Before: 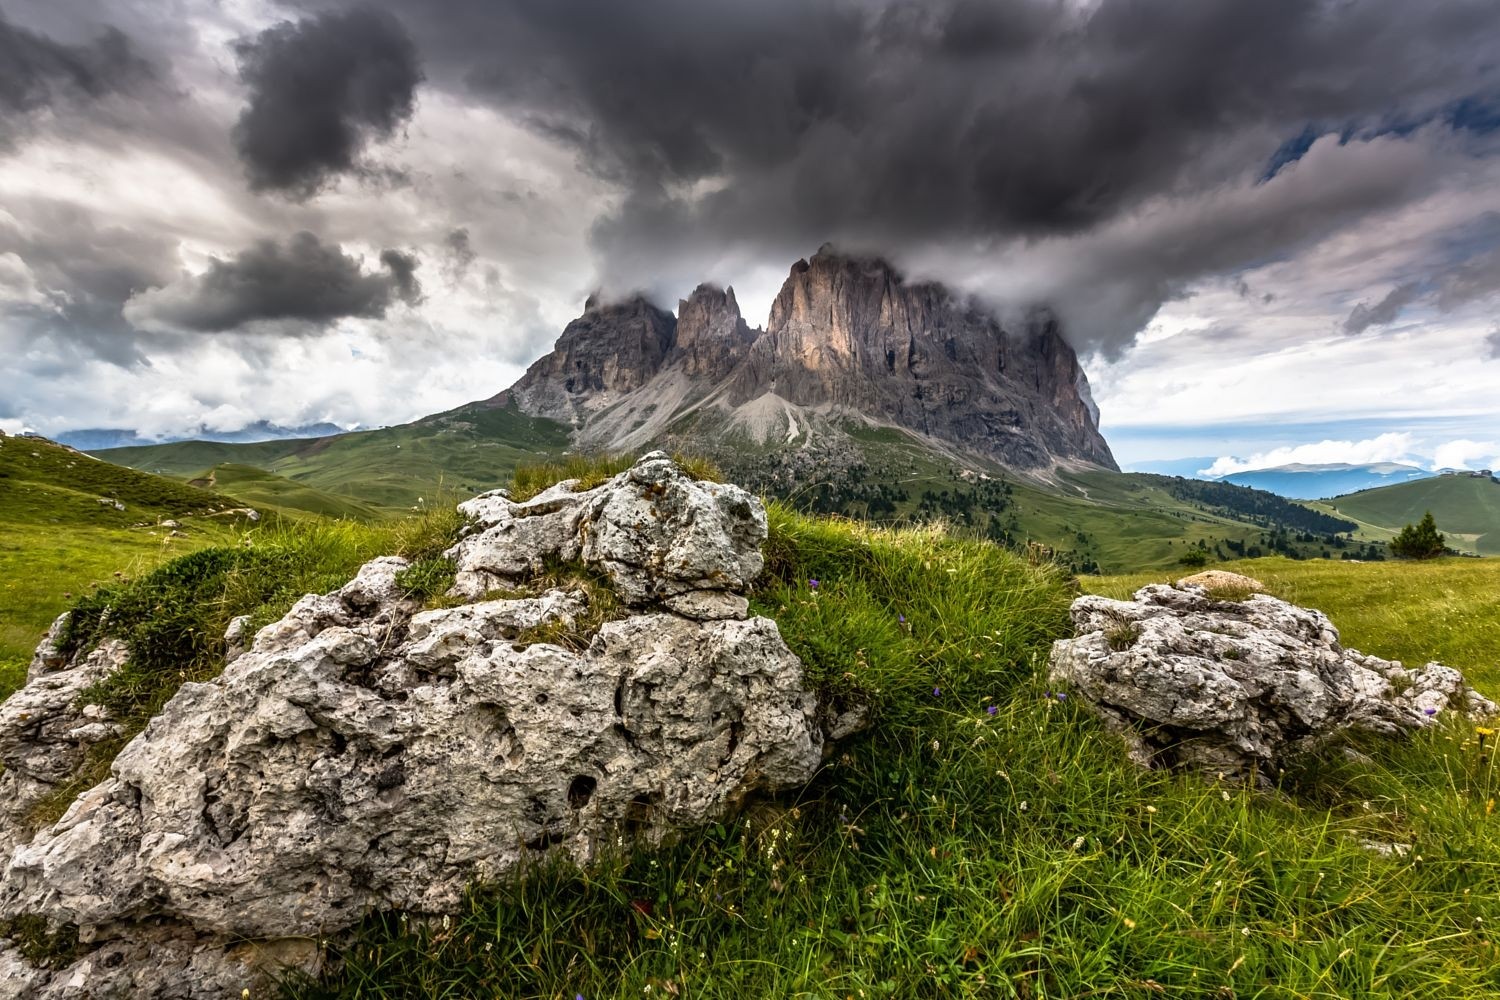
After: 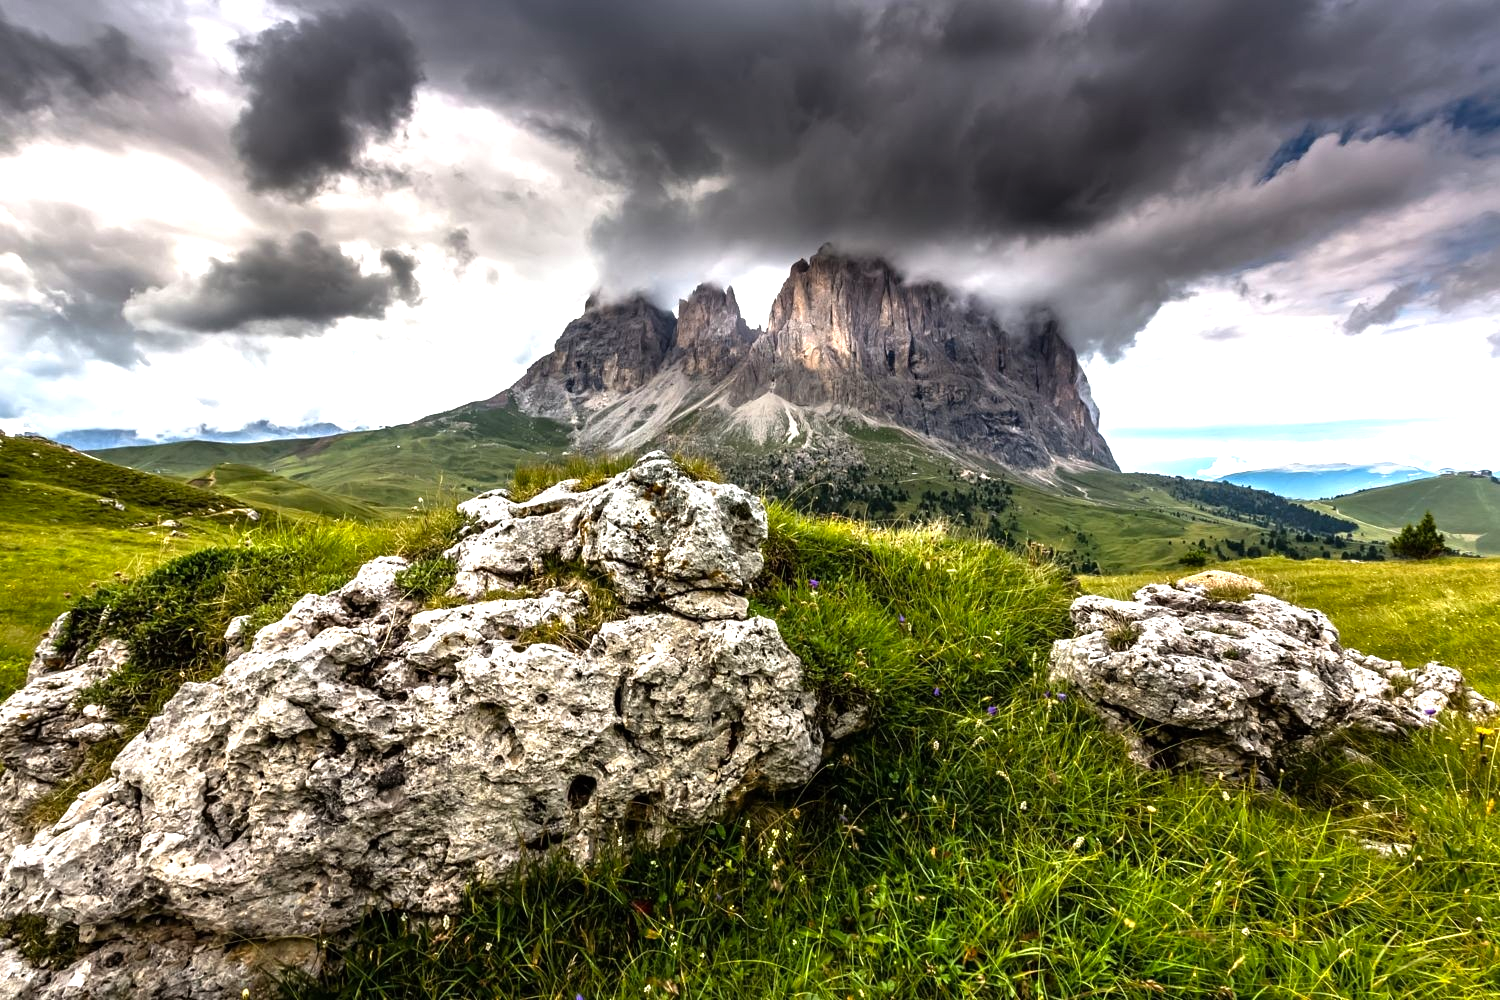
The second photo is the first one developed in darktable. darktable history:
color balance rgb: perceptual saturation grading › global saturation 1.841%, perceptual saturation grading › highlights -1.452%, perceptual saturation grading › mid-tones 3.387%, perceptual saturation grading › shadows 7.212%, perceptual brilliance grading › highlights 11.549%
tone equalizer: -8 EV -0.432 EV, -7 EV -0.425 EV, -6 EV -0.356 EV, -5 EV -0.206 EV, -3 EV 0.24 EV, -2 EV 0.331 EV, -1 EV 0.371 EV, +0 EV 0.439 EV
